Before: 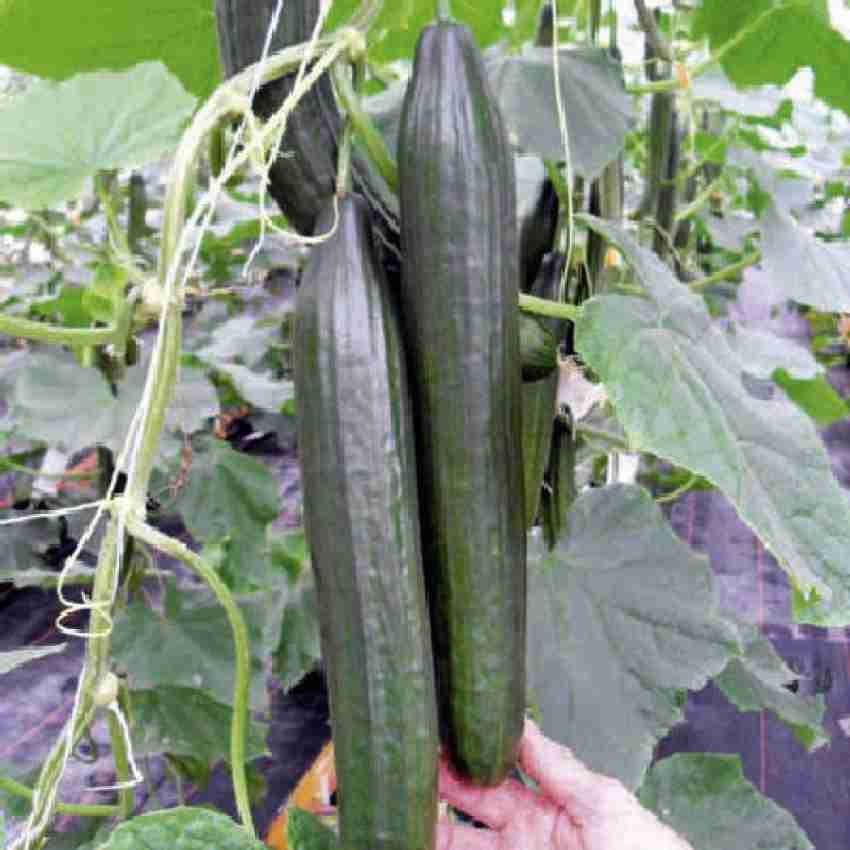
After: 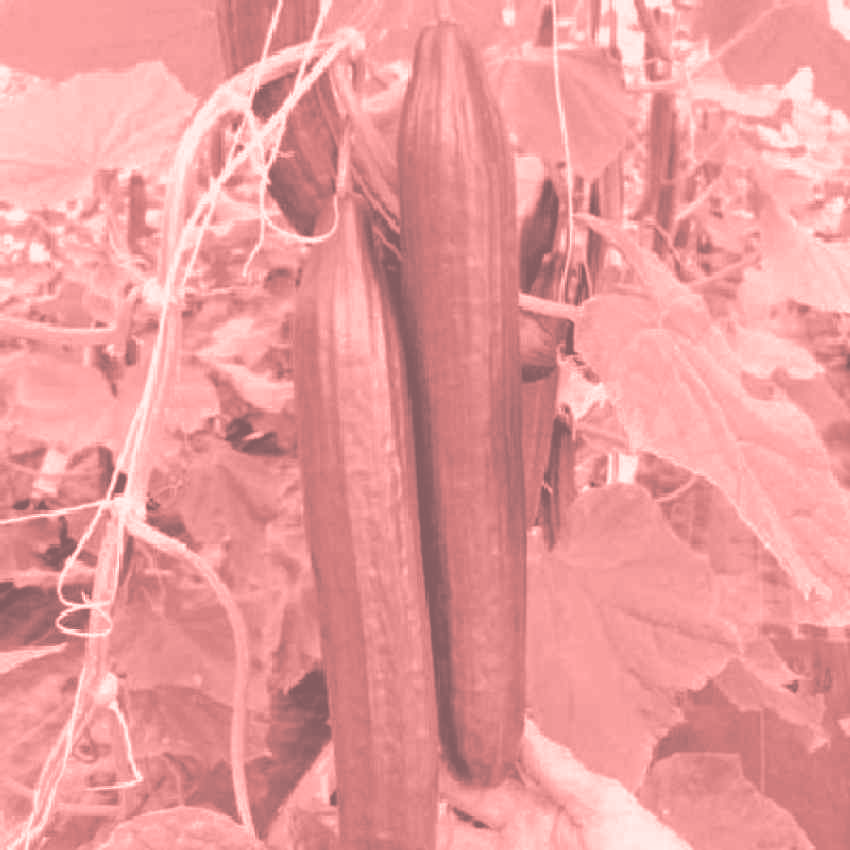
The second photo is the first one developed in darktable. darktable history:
exposure: exposure 0.2 EV, compensate highlight preservation false
color zones: curves: ch1 [(0, 0.469) (0.001, 0.469) (0.12, 0.446) (0.248, 0.469) (0.5, 0.5) (0.748, 0.5) (0.999, 0.469) (1, 0.469)]
colorize: saturation 51%, source mix 50.67%, lightness 50.67%
split-toning: shadows › hue 201.6°, shadows › saturation 0.16, highlights › hue 50.4°, highlights › saturation 0.2, balance -49.9
